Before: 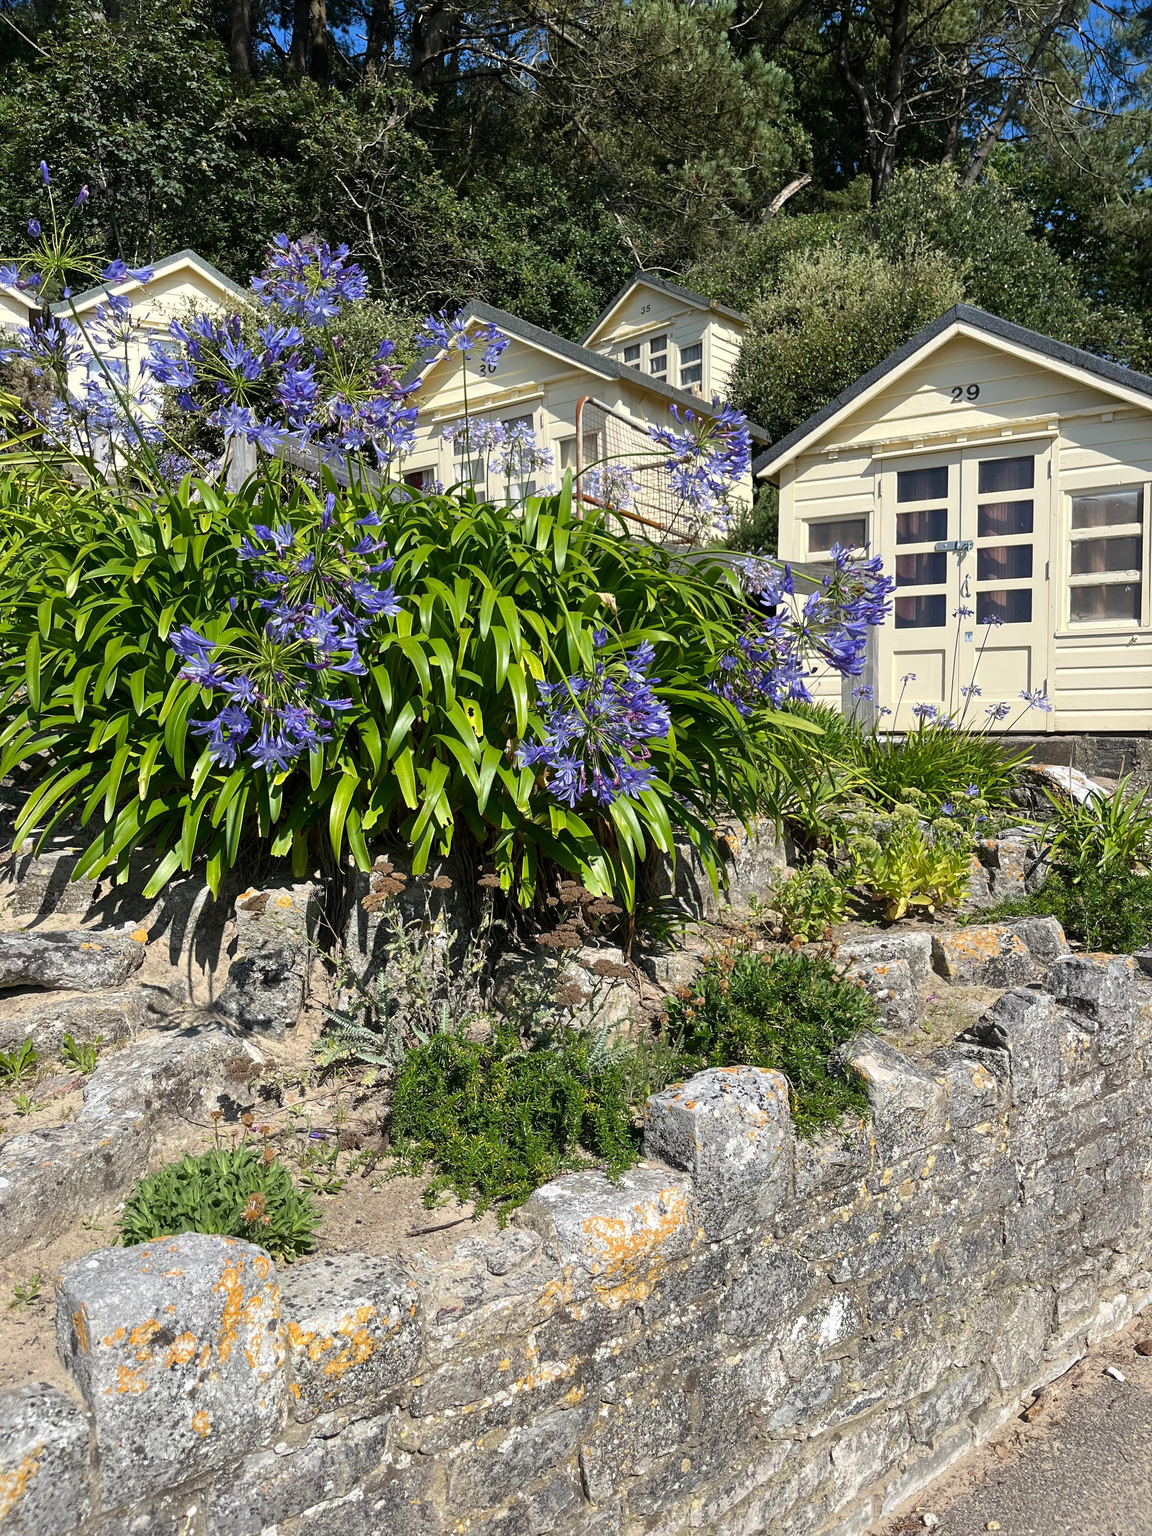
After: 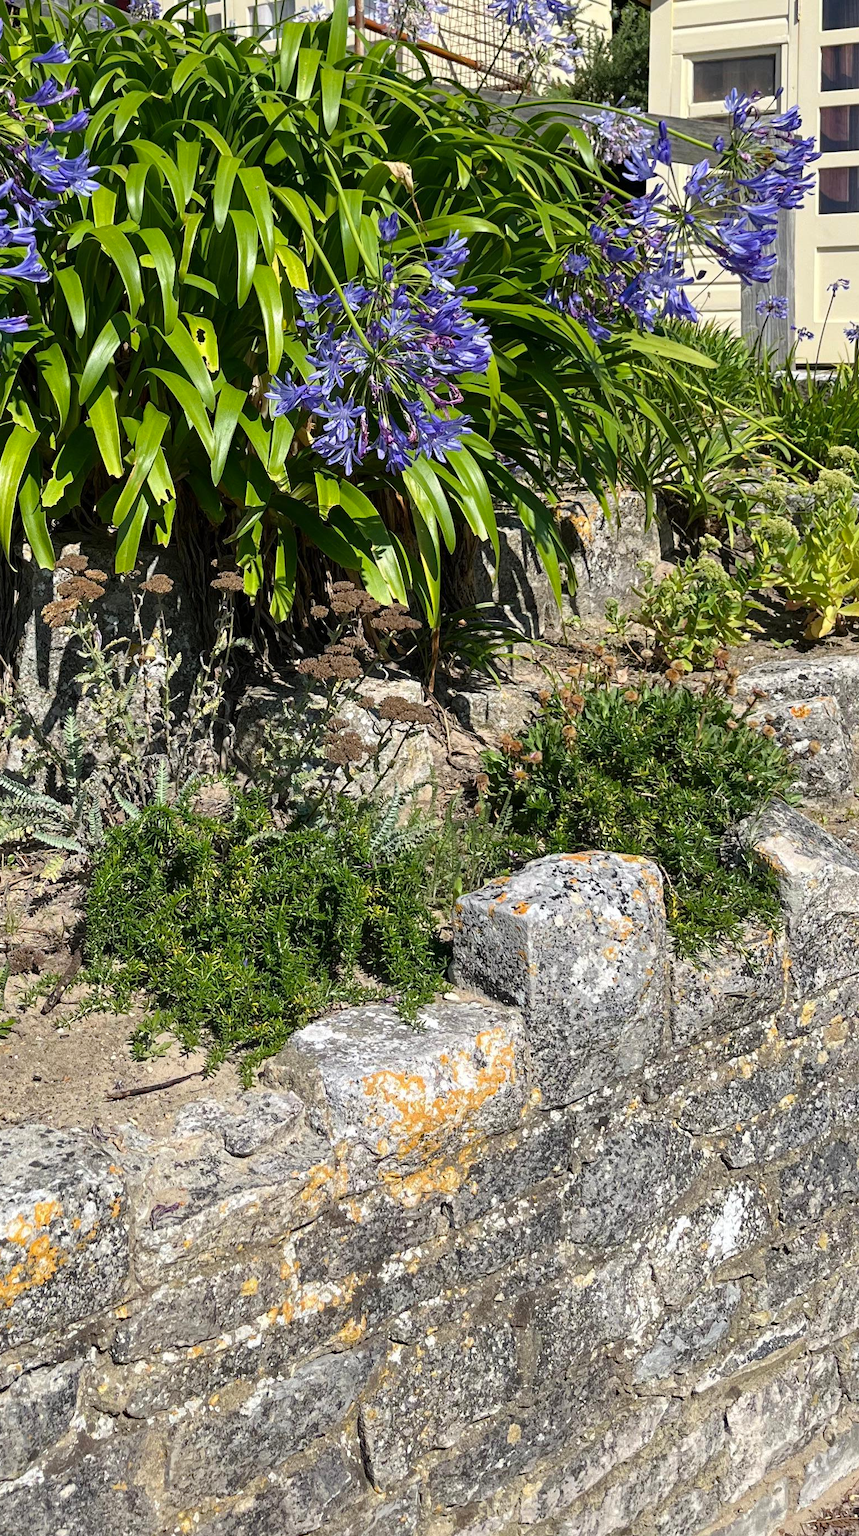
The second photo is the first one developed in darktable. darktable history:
haze removal: adaptive false
crop and rotate: left 28.964%, top 31.387%, right 19.832%
